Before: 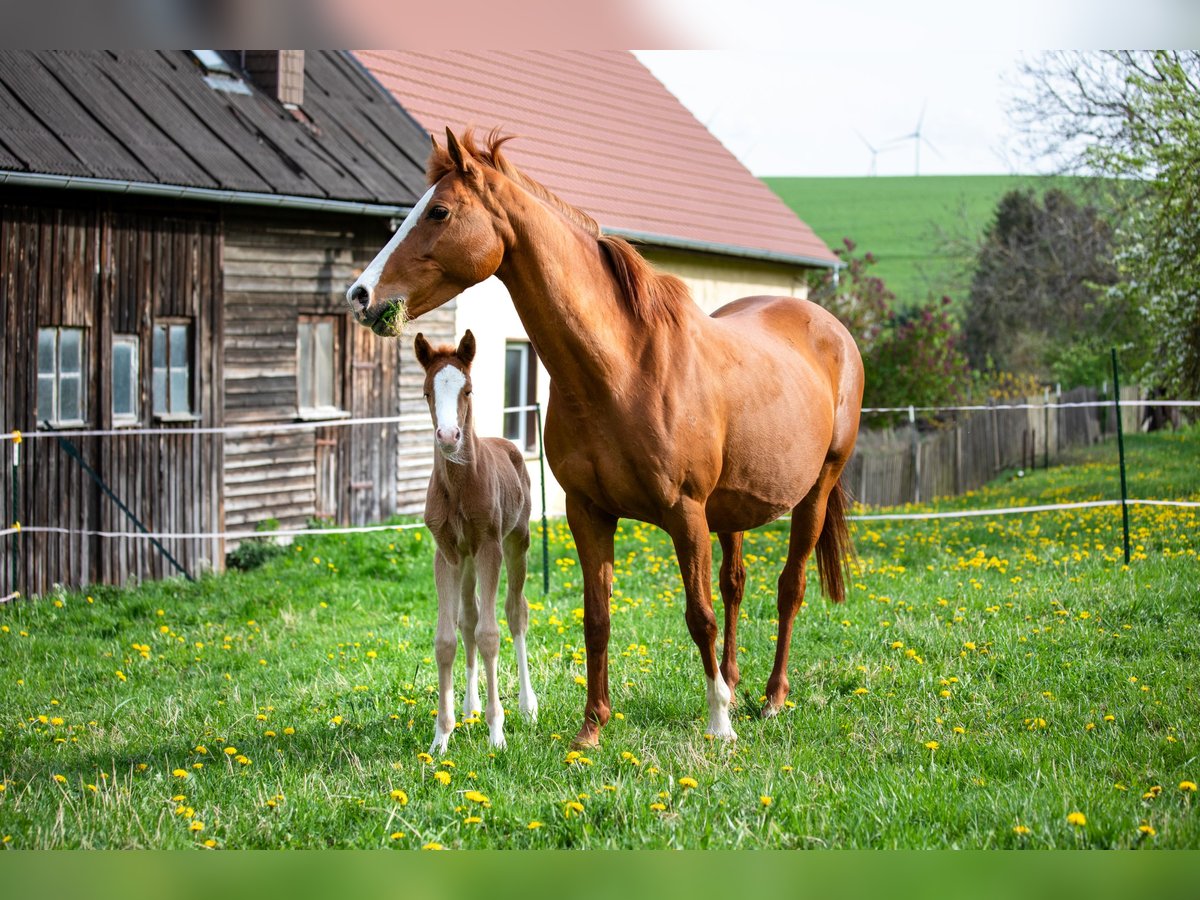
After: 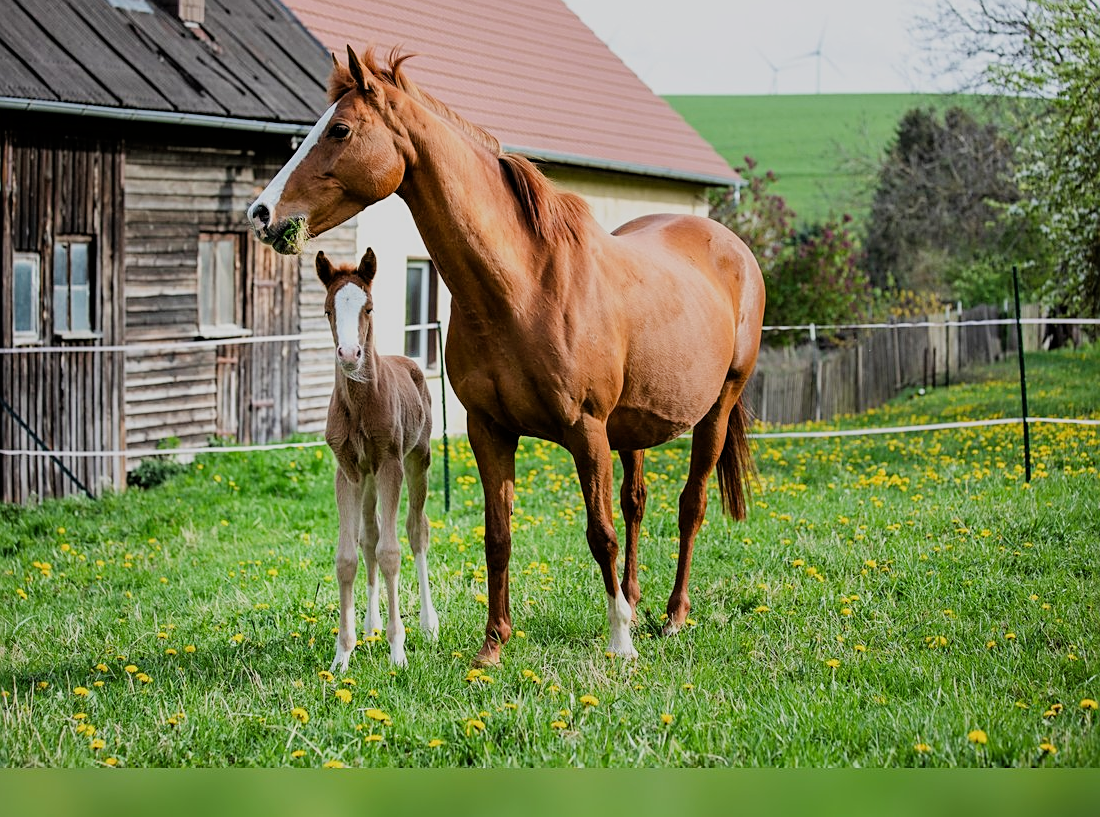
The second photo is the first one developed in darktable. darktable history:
filmic rgb: black relative exposure -7.65 EV, white relative exposure 4.56 EV, threshold 5.96 EV, hardness 3.61, enable highlight reconstruction true
crop and rotate: left 8.314%, top 9.124%
tone equalizer: edges refinement/feathering 500, mask exposure compensation -1.57 EV, preserve details no
sharpen: on, module defaults
